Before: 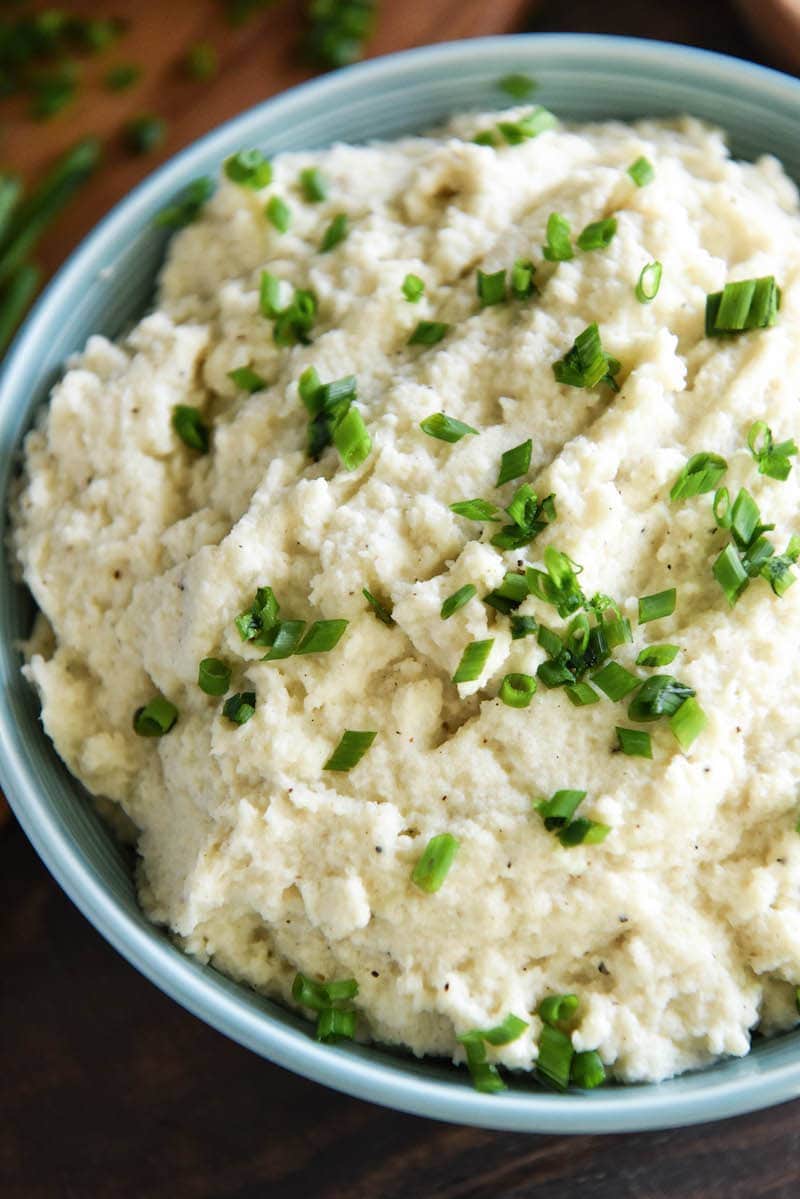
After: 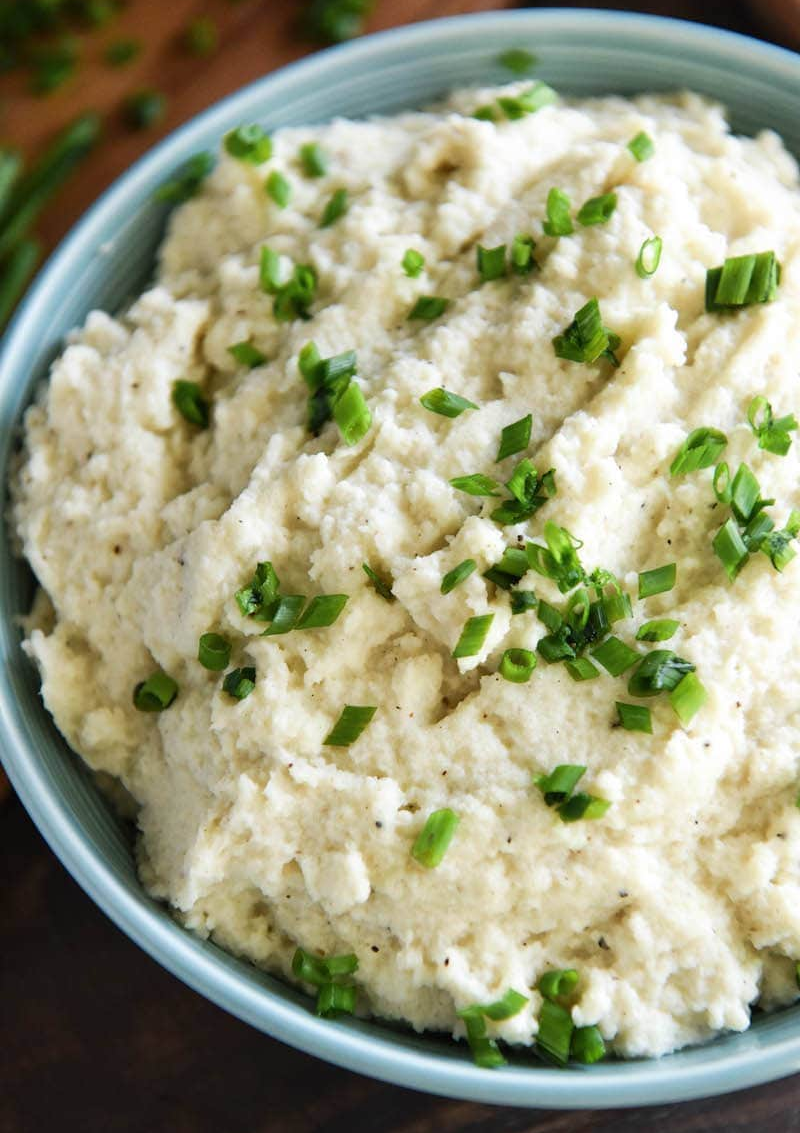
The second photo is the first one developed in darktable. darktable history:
crop and rotate: top 2.168%, bottom 3.263%
